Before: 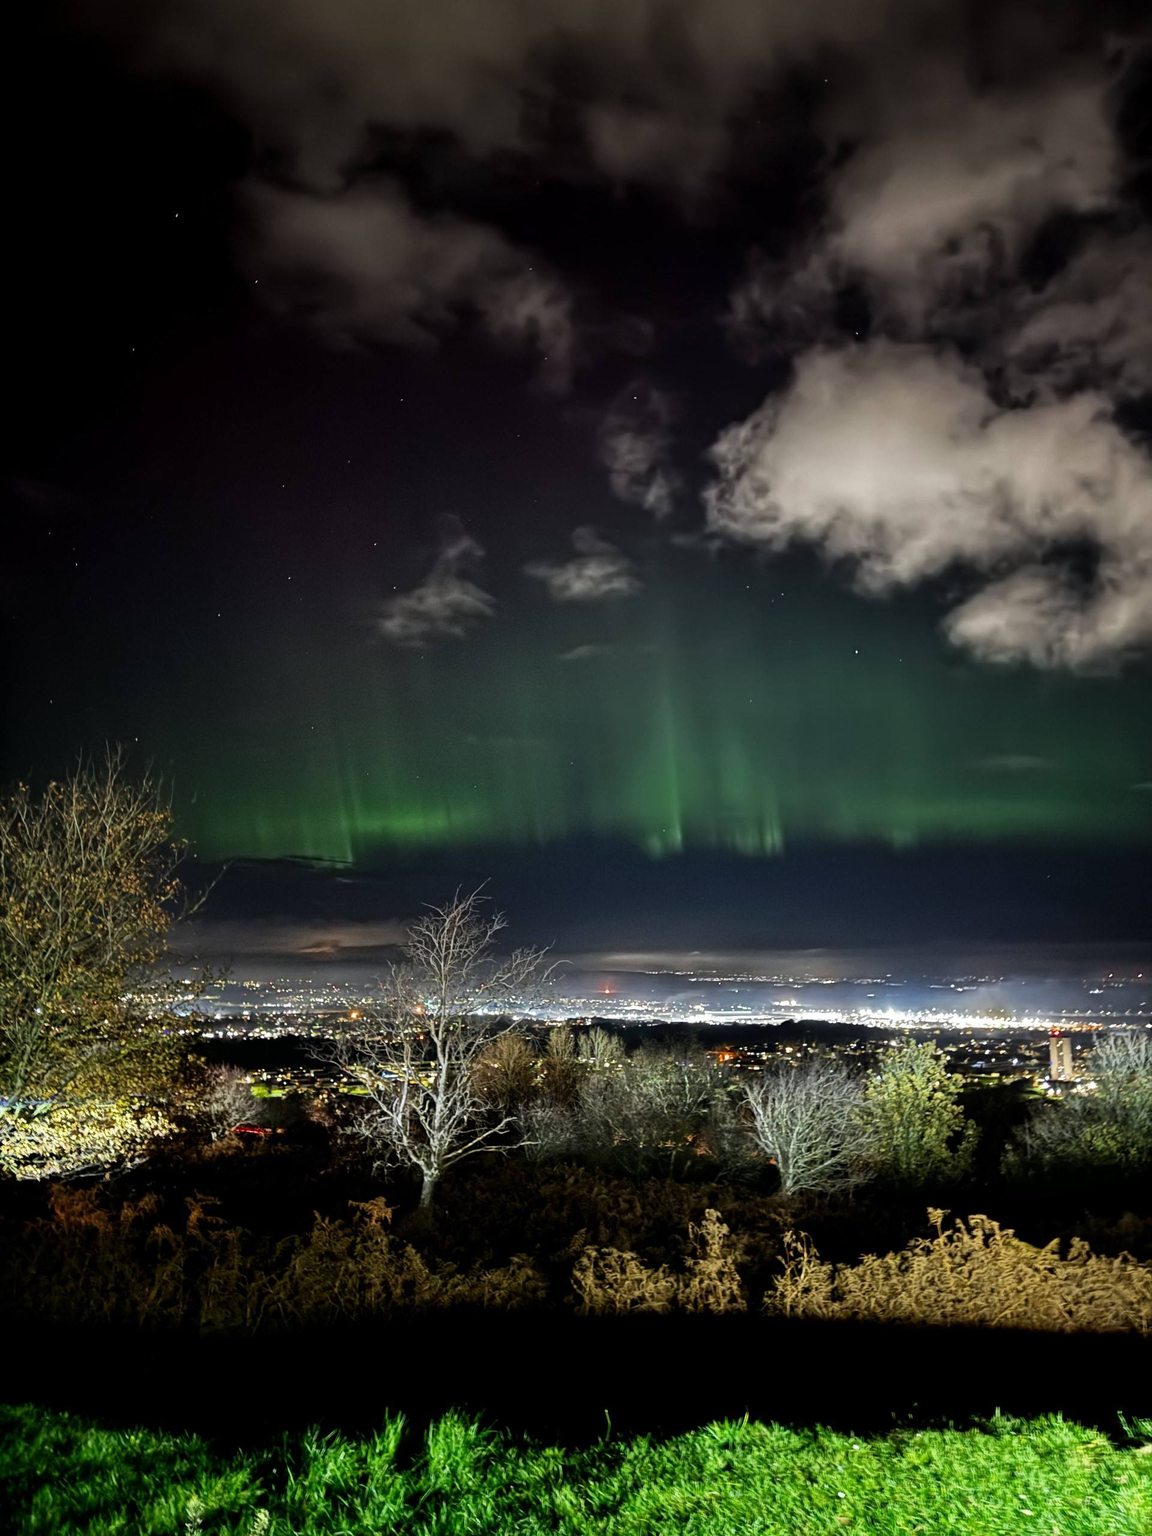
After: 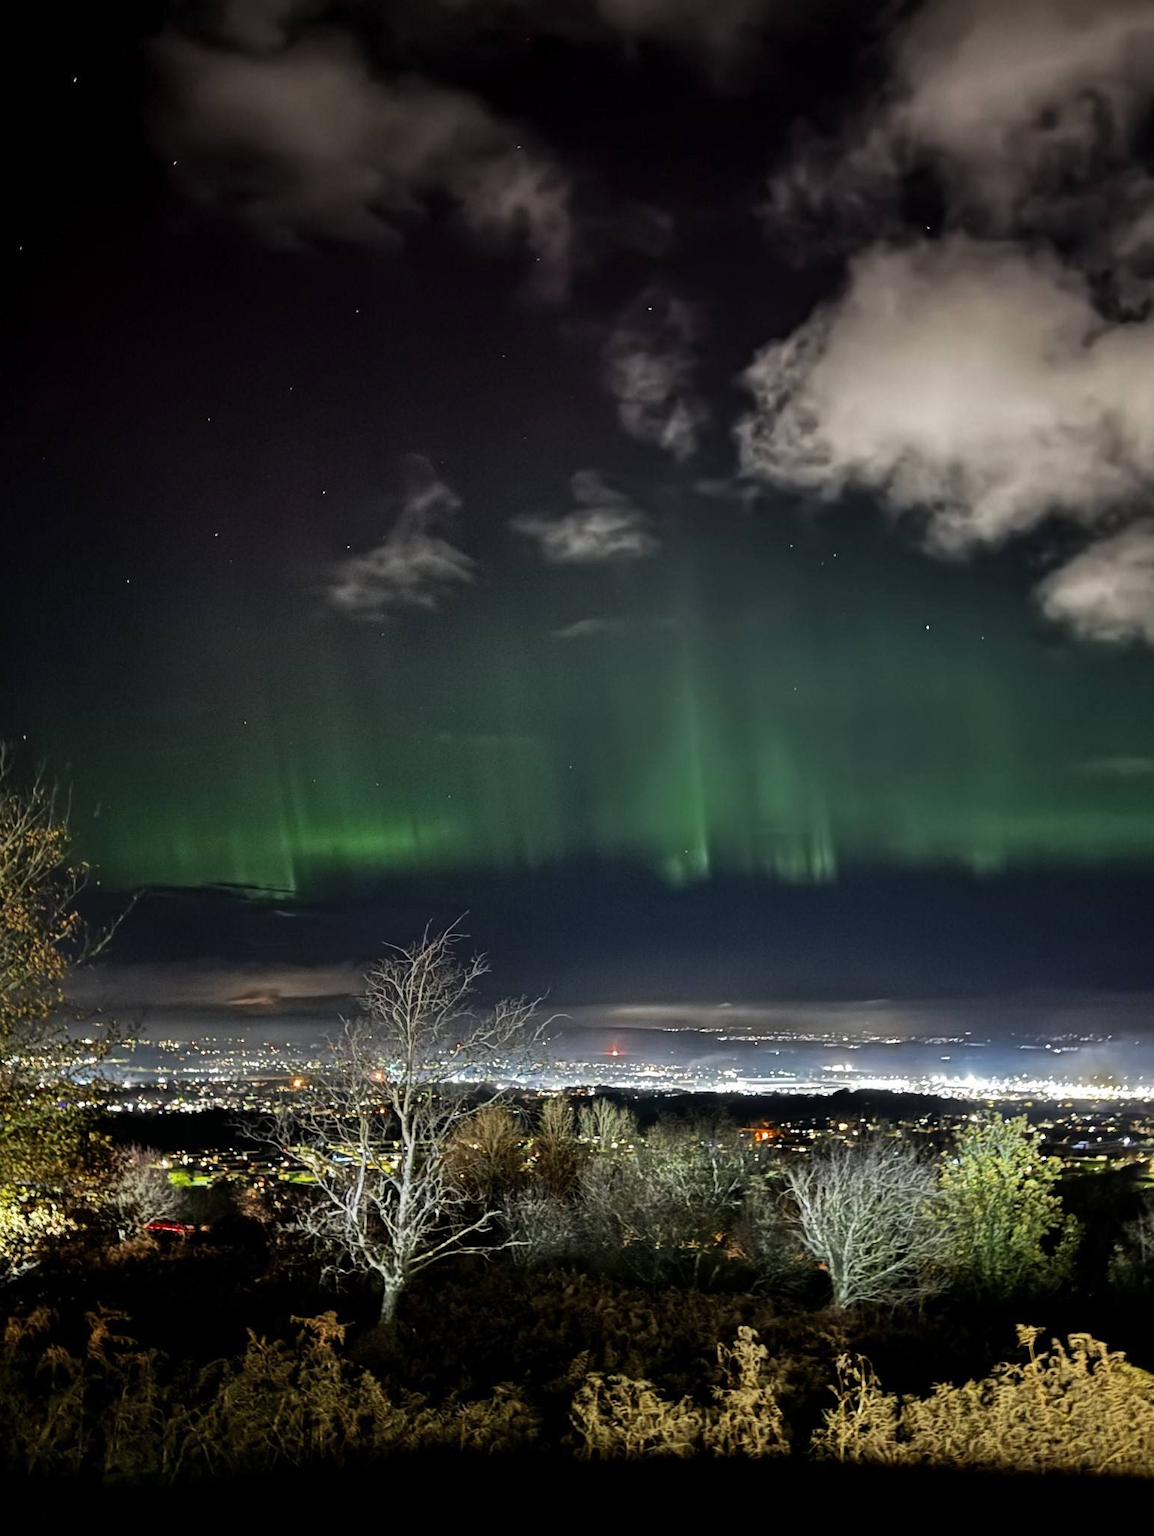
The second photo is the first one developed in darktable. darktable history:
crop and rotate: left 10.201%, top 9.905%, right 9.875%, bottom 10.334%
shadows and highlights: shadows 20.3, highlights -19.34, soften with gaussian
